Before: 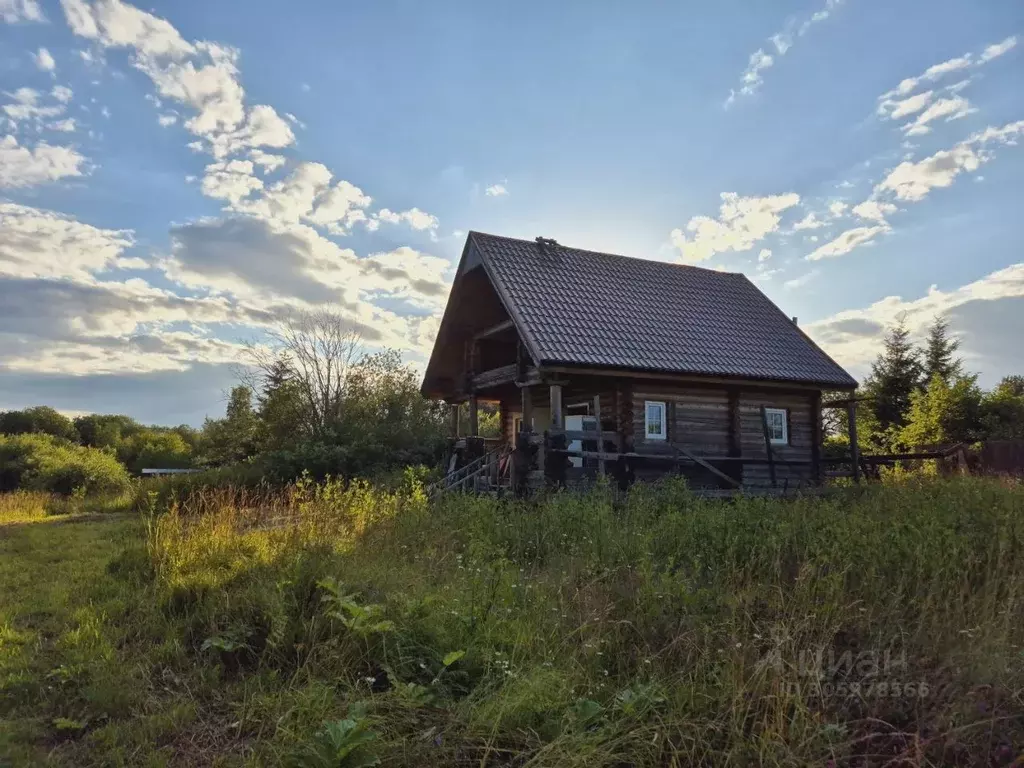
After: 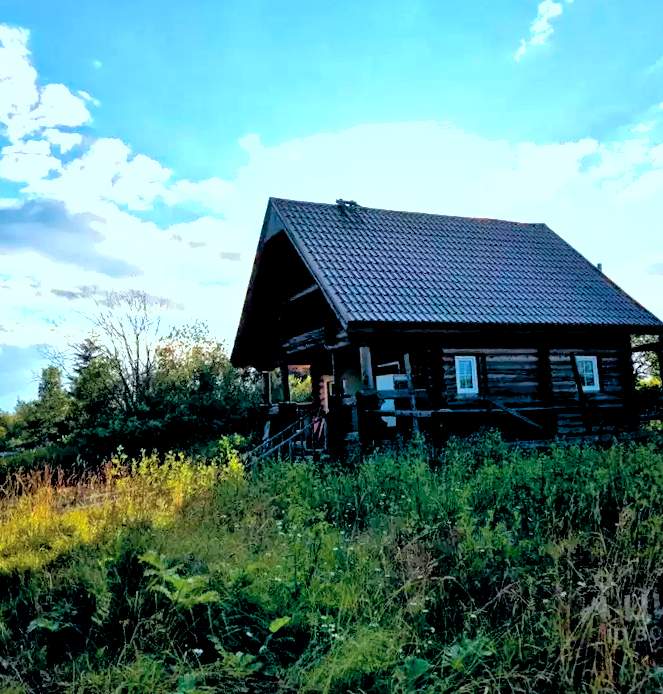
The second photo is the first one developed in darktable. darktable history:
color correction: highlights a* -9.35, highlights b* -23.15
velvia: on, module defaults
color balance: lift [0.975, 0.993, 1, 1.015], gamma [1.1, 1, 1, 0.945], gain [1, 1.04, 1, 0.95]
crop and rotate: left 17.732%, right 15.423%
rotate and perspective: rotation -3.52°, crop left 0.036, crop right 0.964, crop top 0.081, crop bottom 0.919
levels: levels [0.012, 0.367, 0.697]
shadows and highlights: on, module defaults
filmic rgb: black relative exposure -6.98 EV, white relative exposure 5.63 EV, hardness 2.86
